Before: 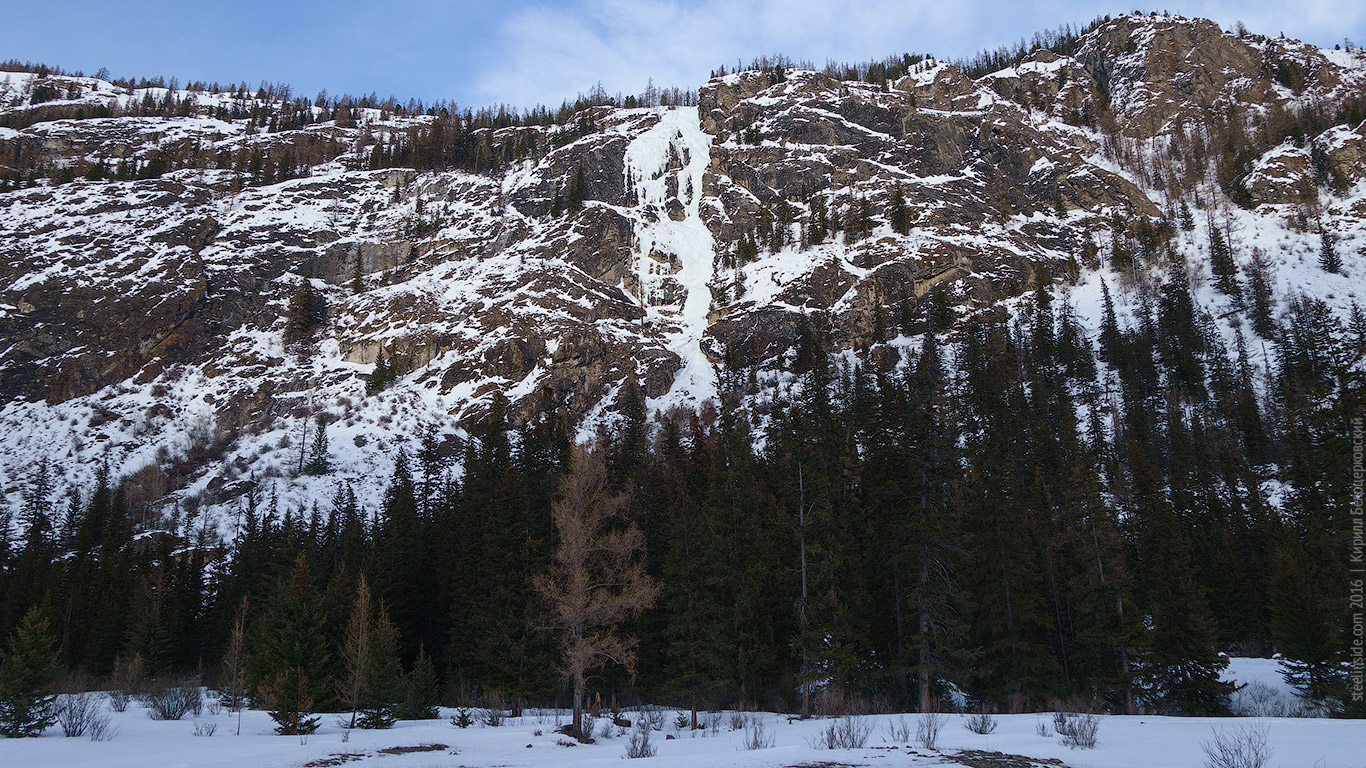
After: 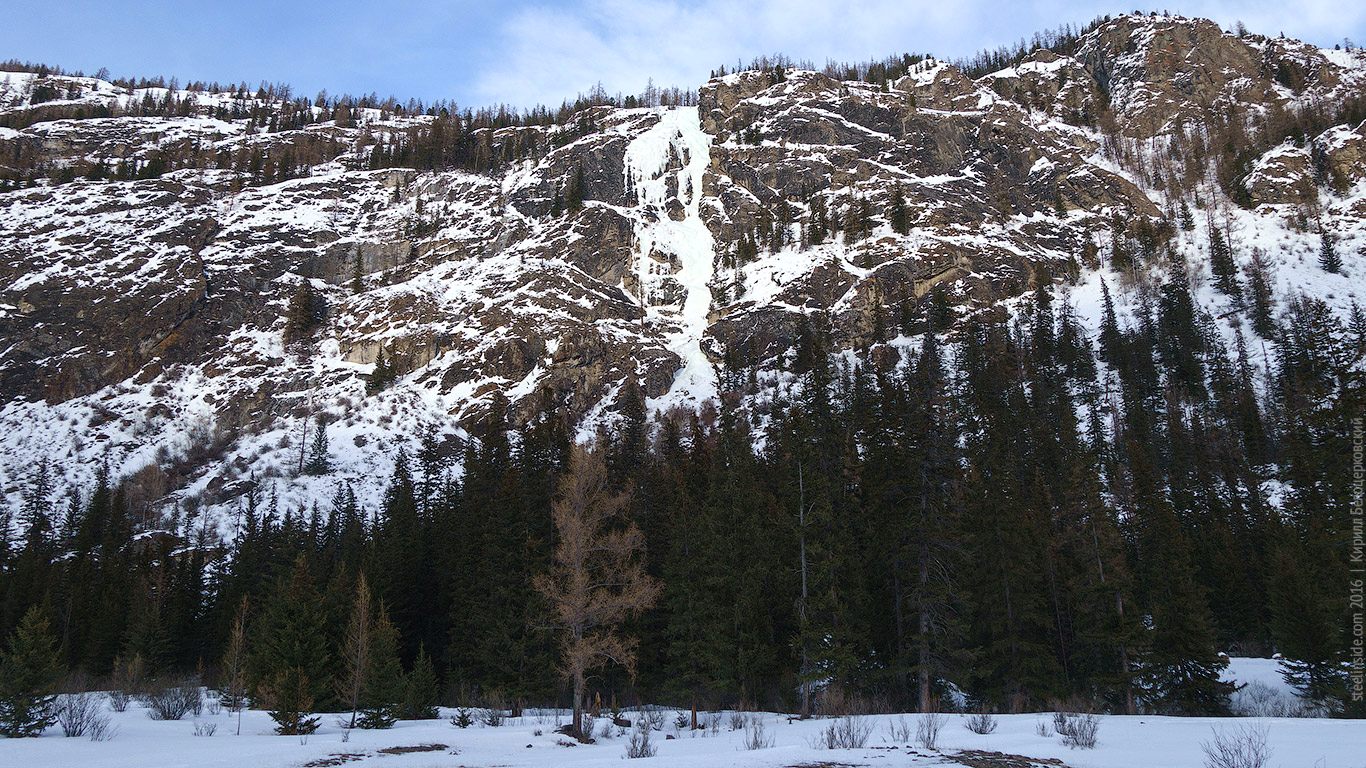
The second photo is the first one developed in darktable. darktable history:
exposure: exposure 0.297 EV, compensate exposure bias true, compensate highlight preservation false
color correction: highlights b* 2.97
